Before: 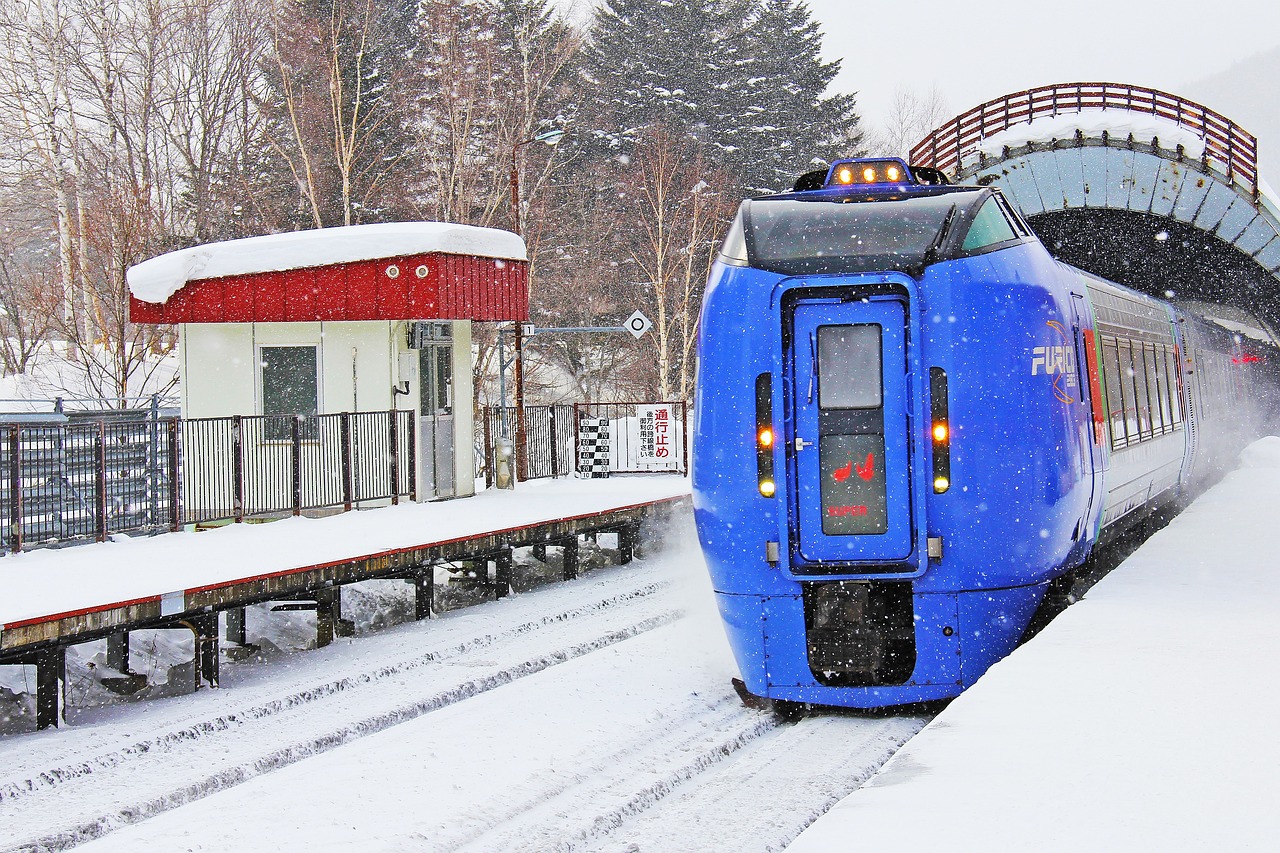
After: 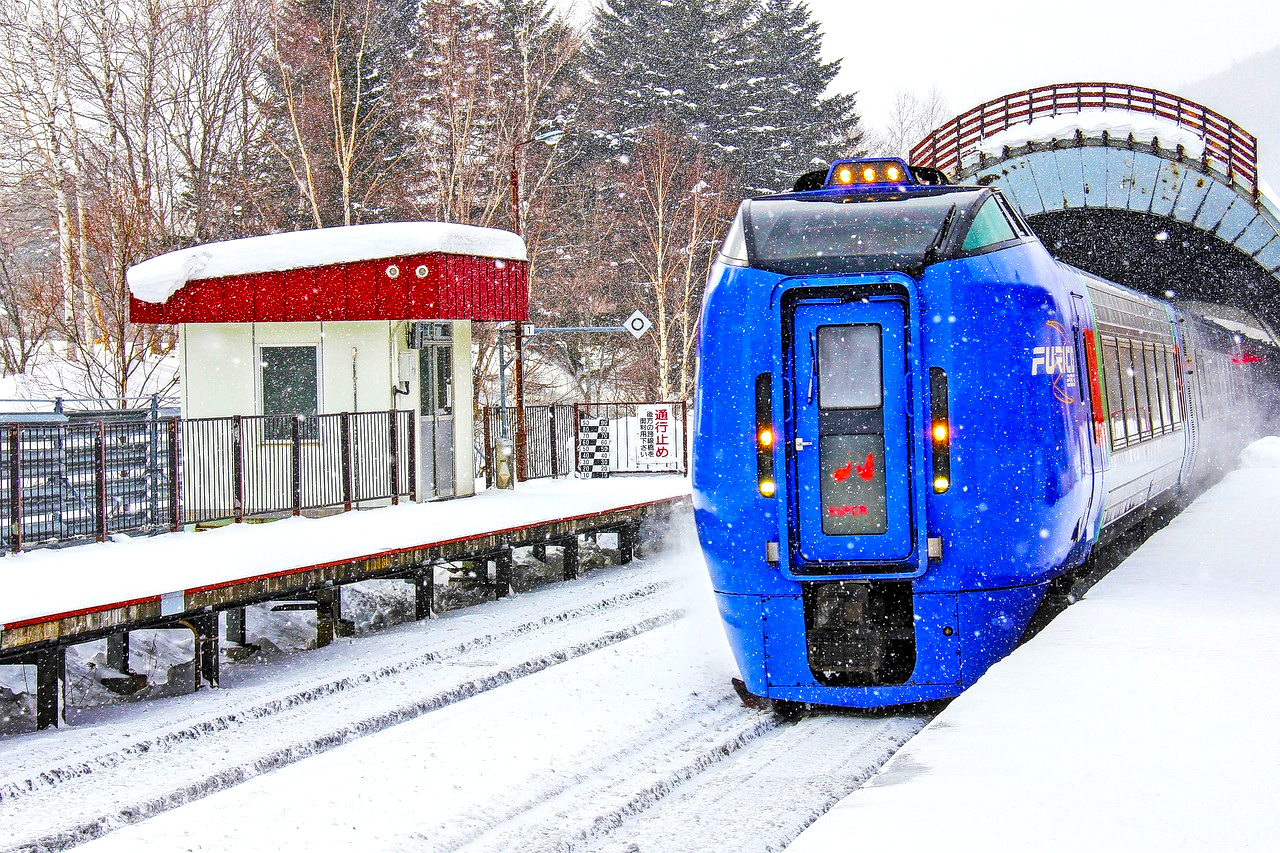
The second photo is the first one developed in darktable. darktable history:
color balance rgb: perceptual saturation grading › global saturation 36.196%, perceptual saturation grading › shadows 35.459%, perceptual brilliance grading › global brilliance 4.772%
local contrast: detail 150%
contrast brightness saturation: saturation -0.05
